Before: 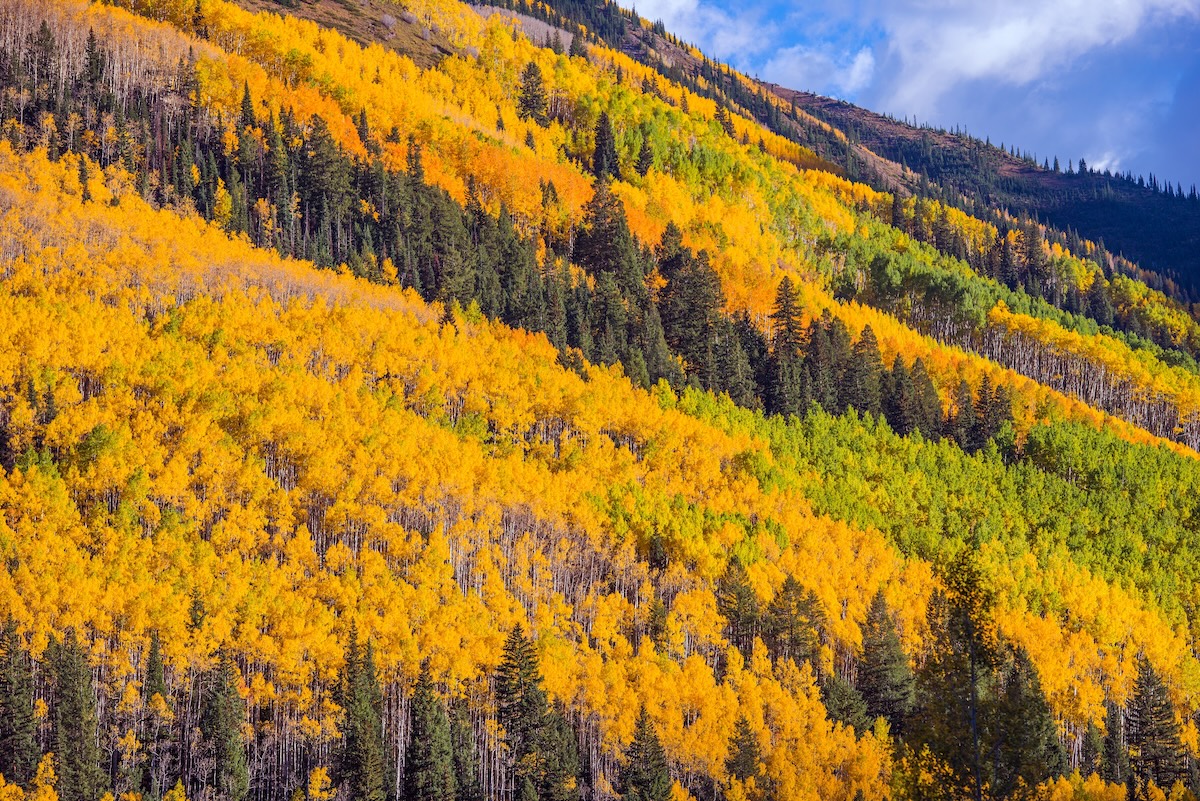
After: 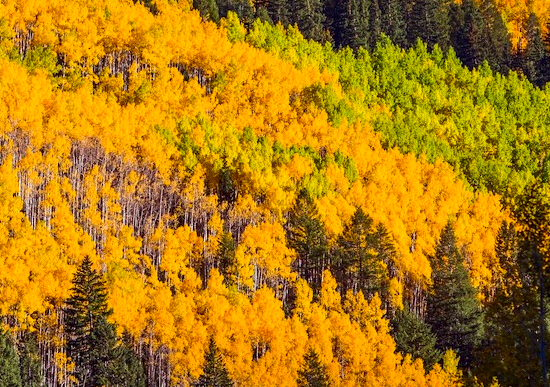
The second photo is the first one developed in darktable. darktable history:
exposure: exposure 0.207 EV, compensate highlight preservation false
crop: left 35.976%, top 45.819%, right 18.162%, bottom 5.807%
contrast brightness saturation: contrast 0.12, brightness -0.12, saturation 0.2
